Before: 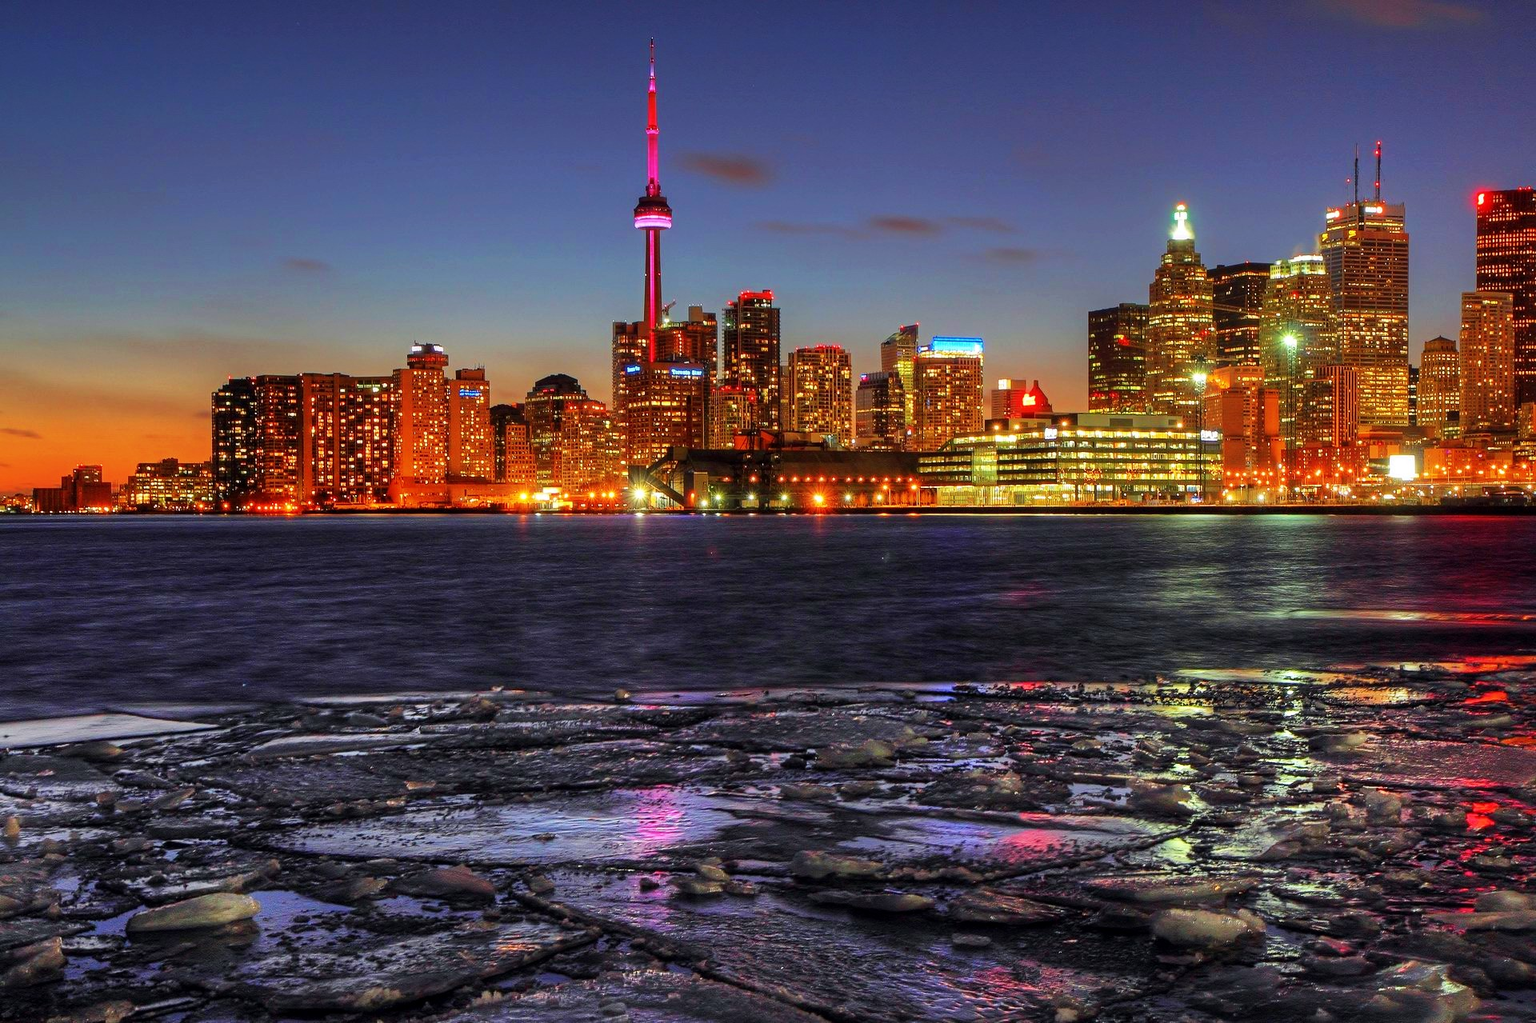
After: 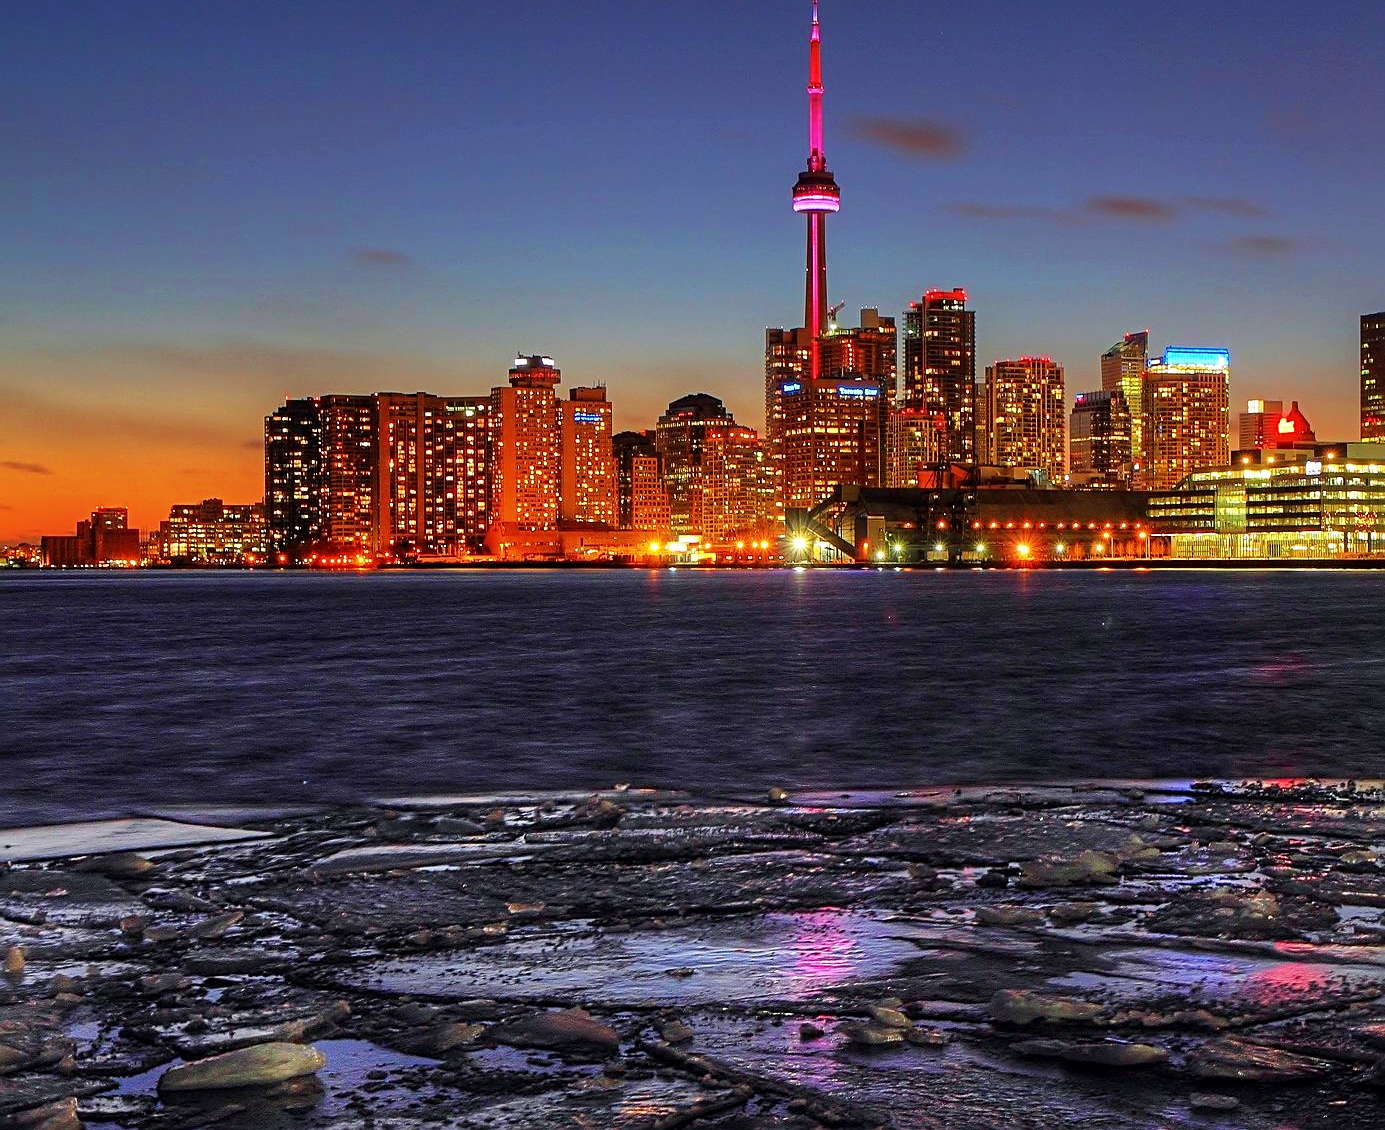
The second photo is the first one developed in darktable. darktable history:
crop: top 5.791%, right 27.841%, bottom 5.787%
sharpen: on, module defaults
